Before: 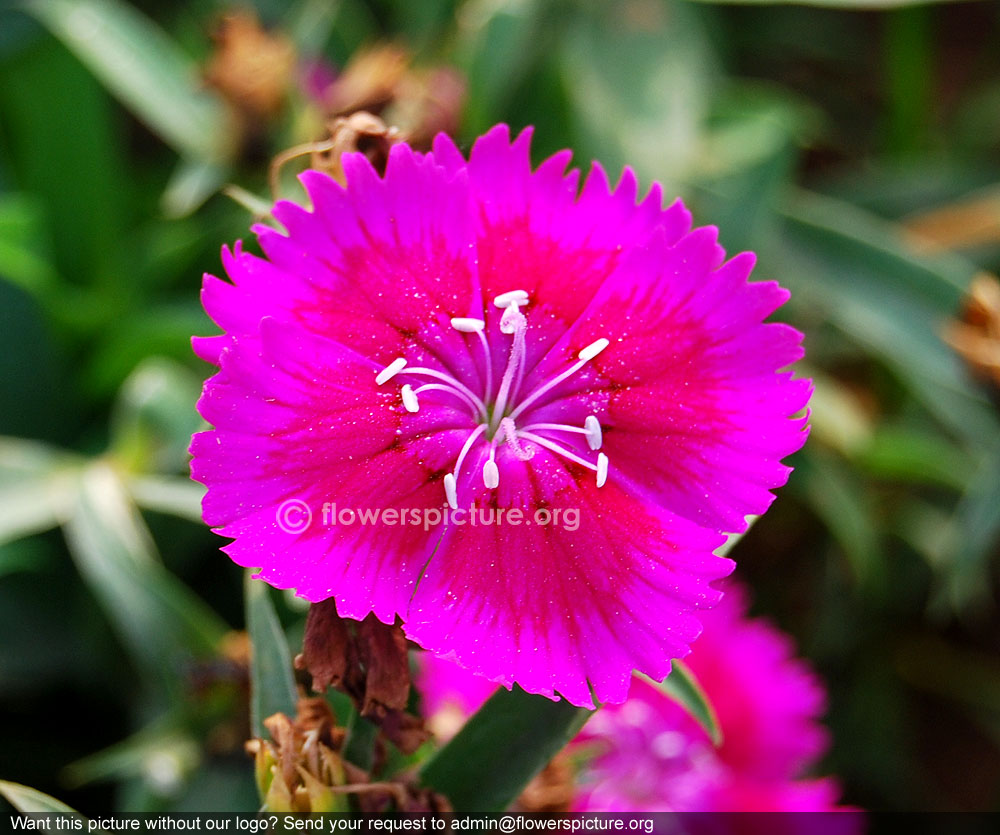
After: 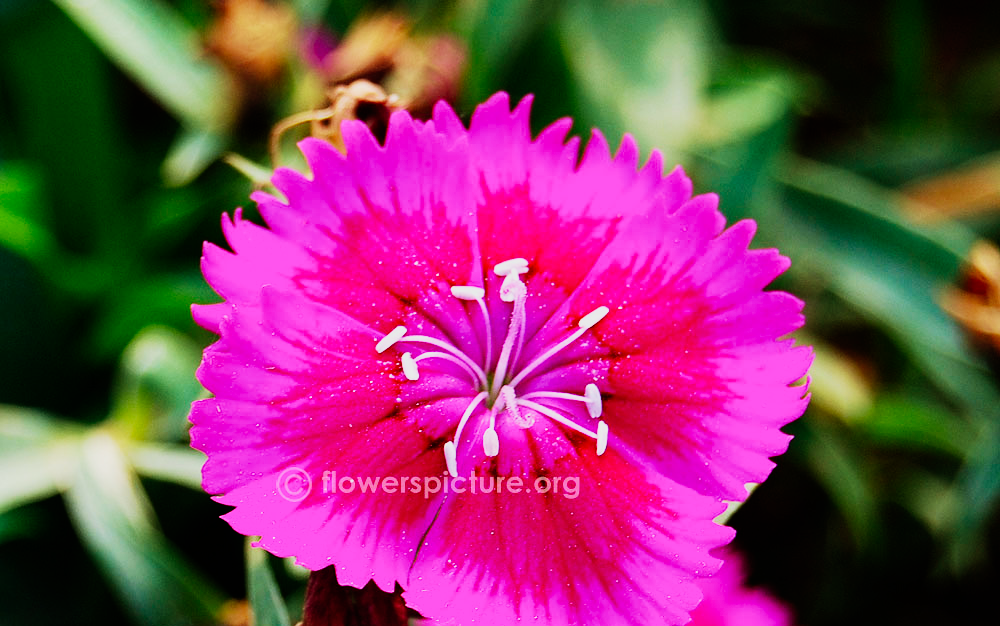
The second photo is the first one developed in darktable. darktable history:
white balance: emerald 1
crop: top 3.857%, bottom 21.132%
velvia: strength 39.63%
sigmoid: contrast 2, skew -0.2, preserve hue 0%, red attenuation 0.1, red rotation 0.035, green attenuation 0.1, green rotation -0.017, blue attenuation 0.15, blue rotation -0.052, base primaries Rec2020
